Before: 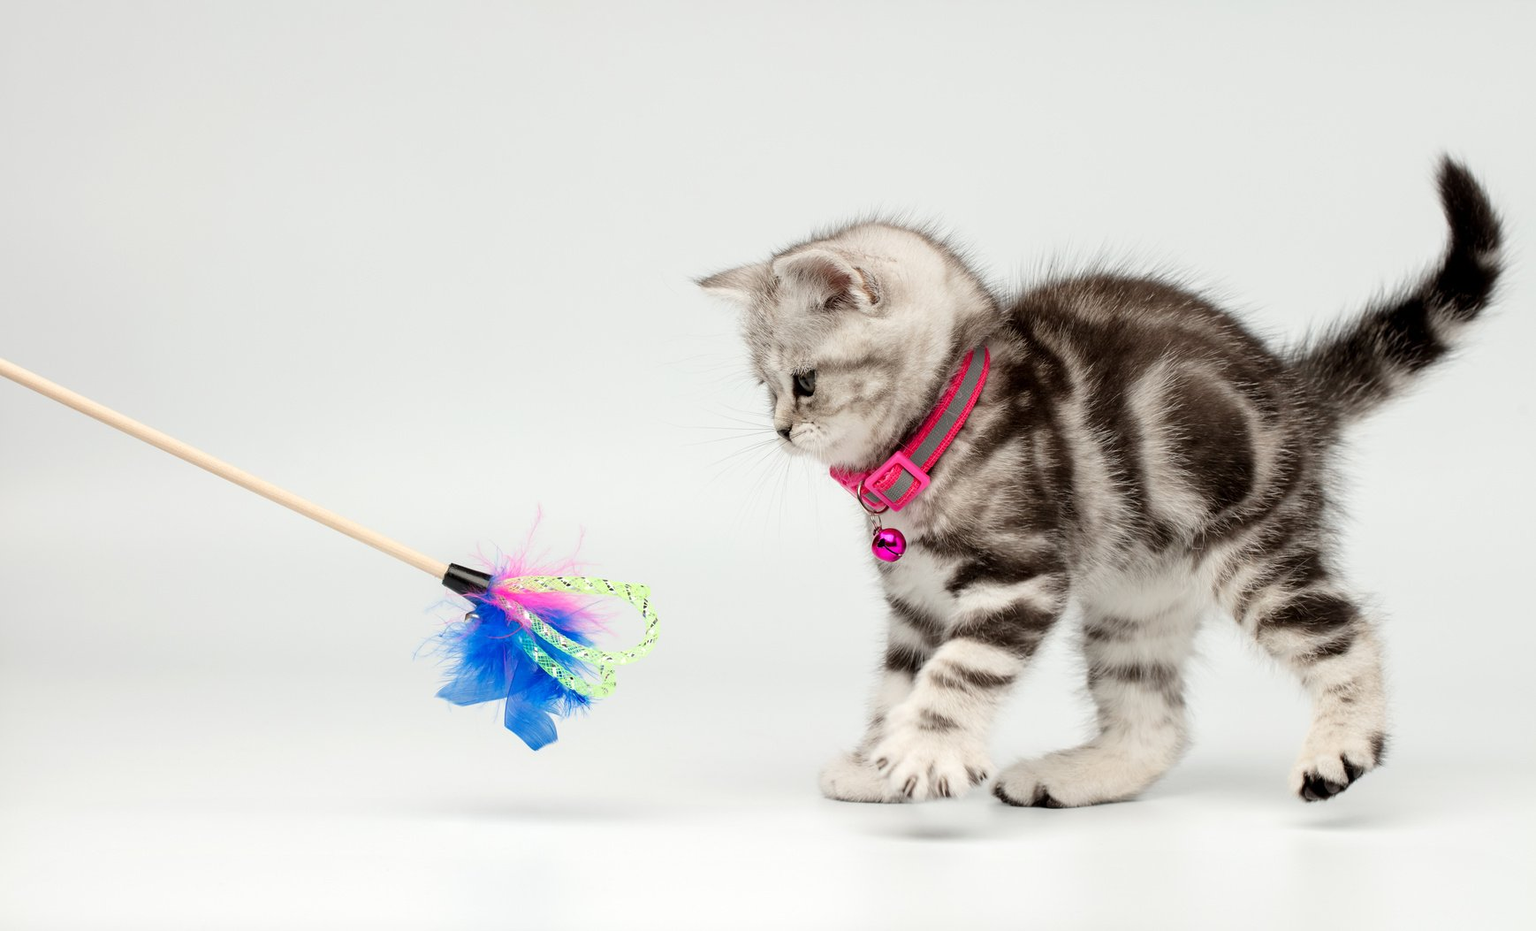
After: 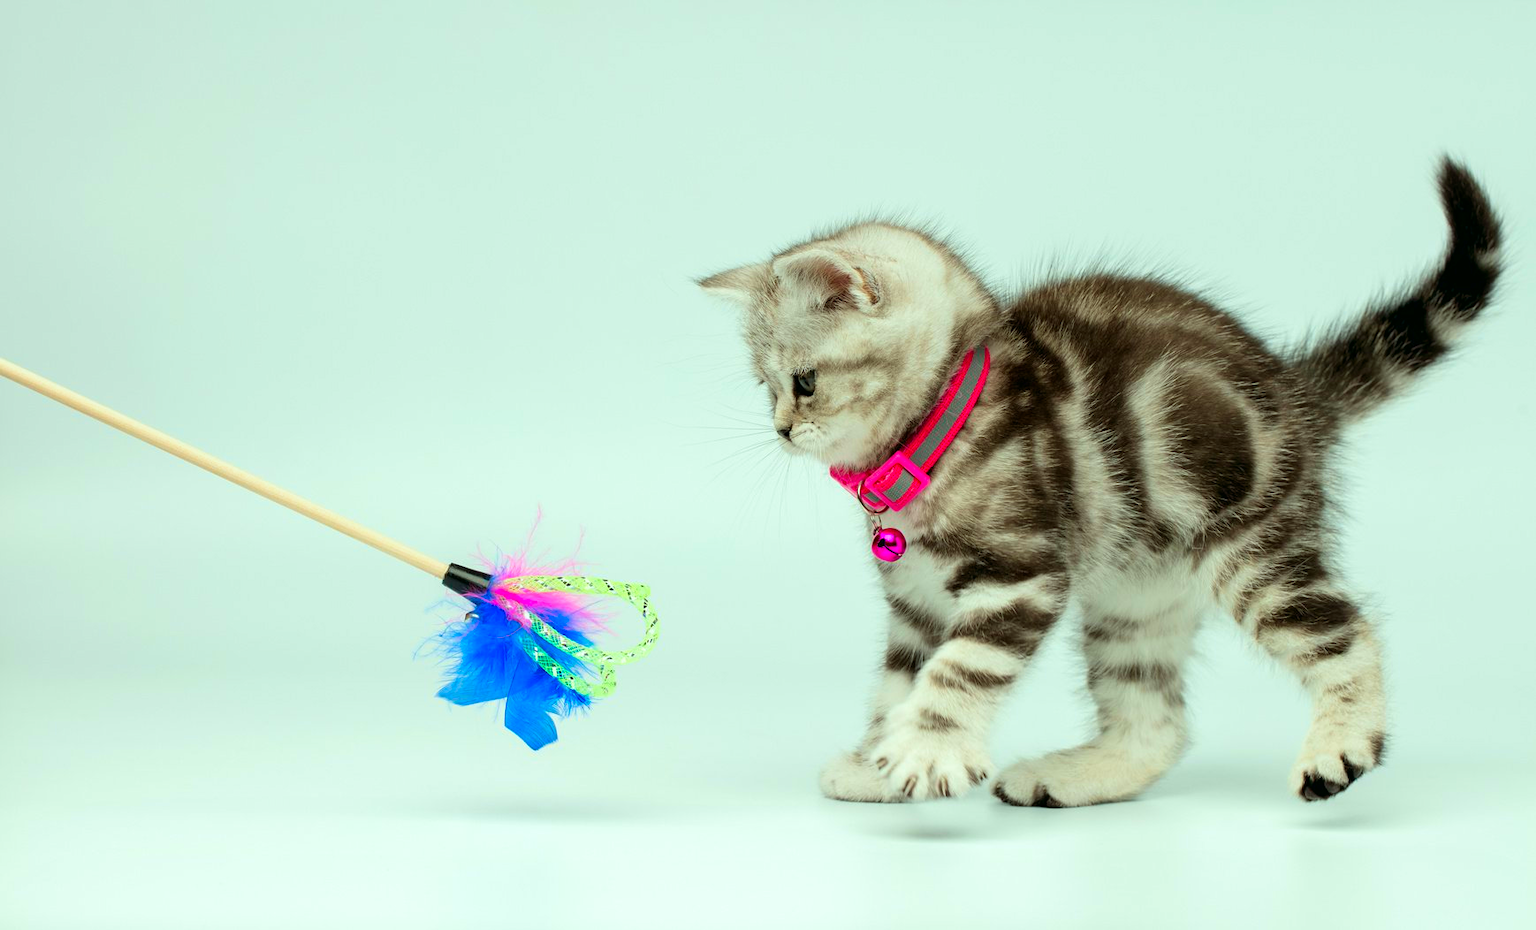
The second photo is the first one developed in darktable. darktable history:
color correction: highlights a* -7.49, highlights b* 0.937, shadows a* -3.04, saturation 1.44
velvia: on, module defaults
